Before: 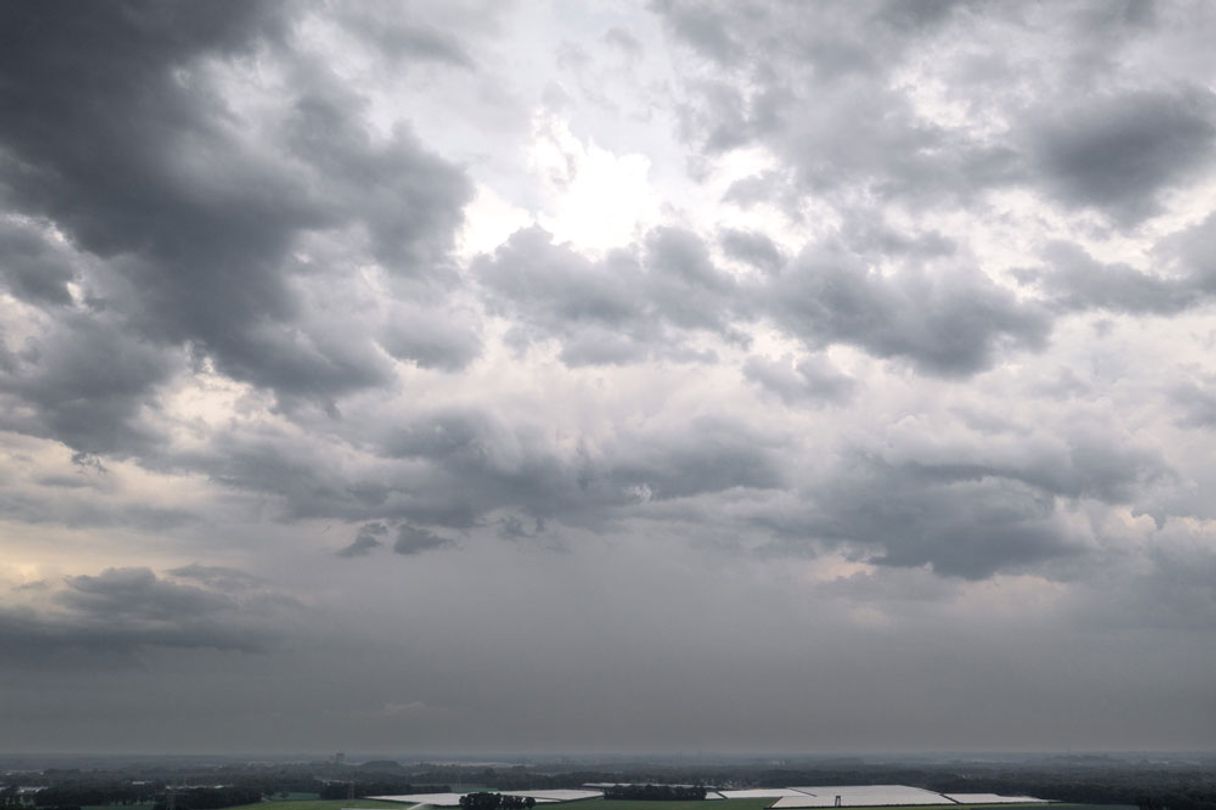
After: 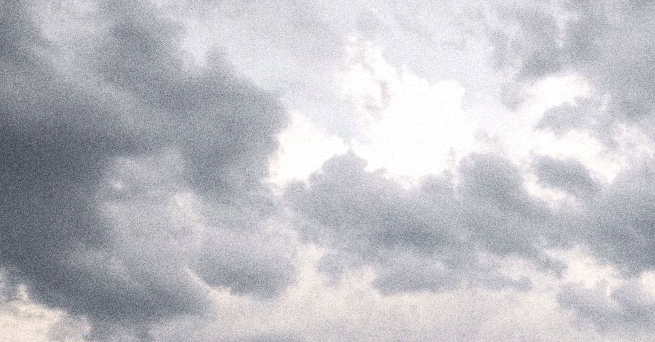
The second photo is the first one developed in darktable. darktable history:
crop: left 15.306%, top 9.065%, right 30.789%, bottom 48.638%
grain: coarseness 14.49 ISO, strength 48.04%, mid-tones bias 35%
